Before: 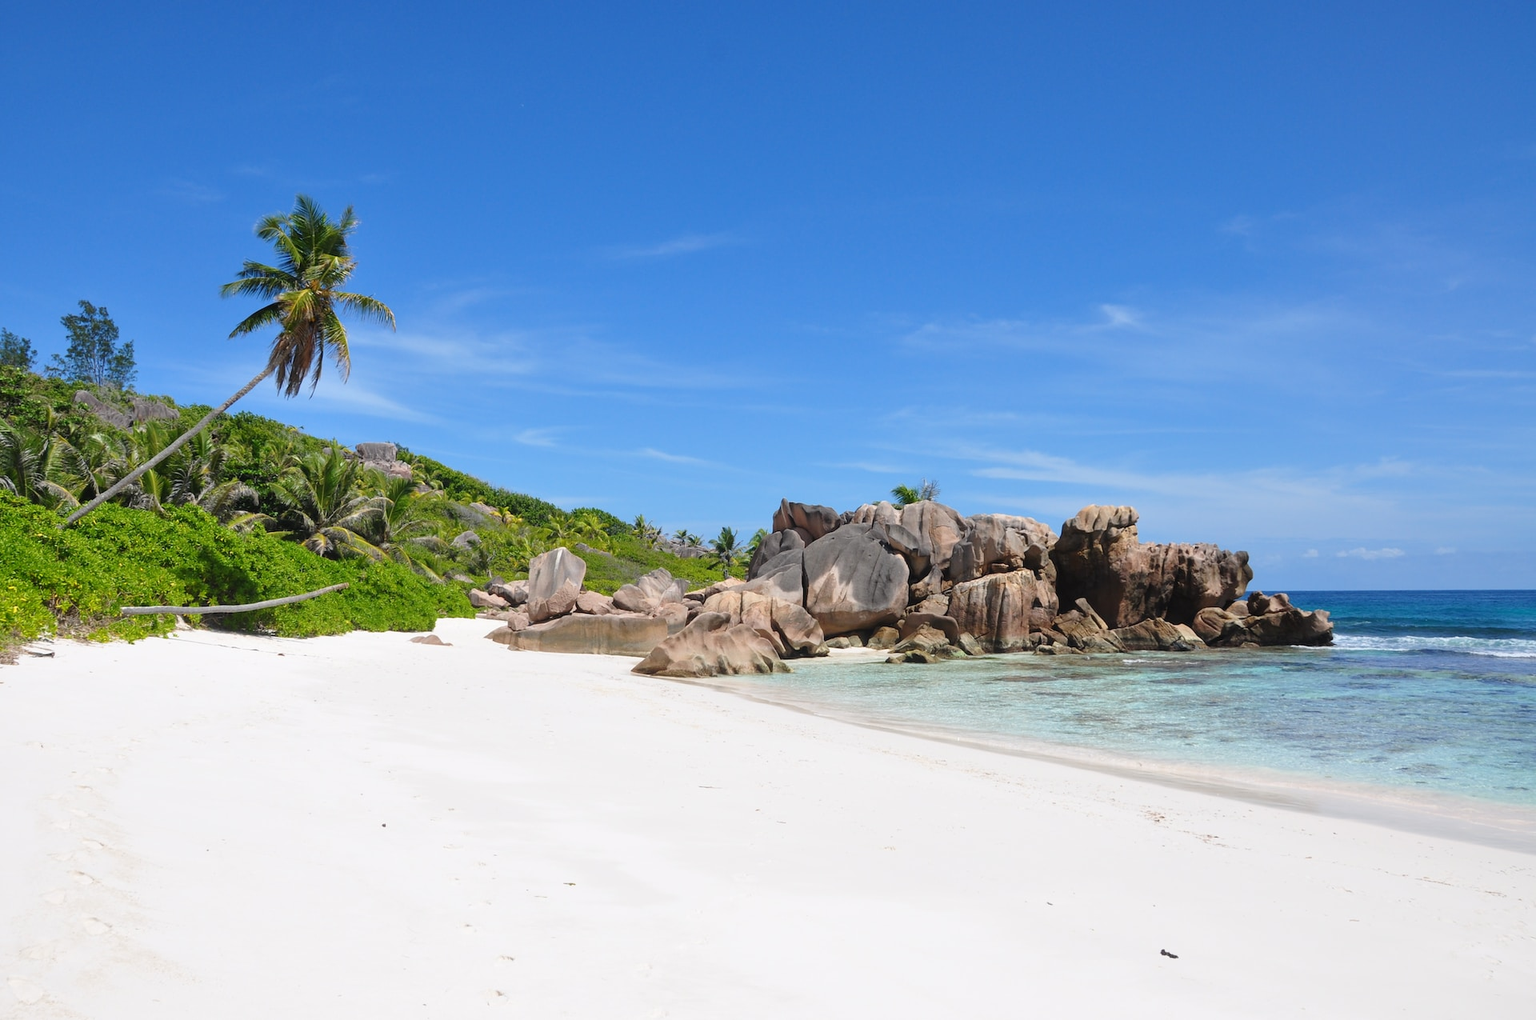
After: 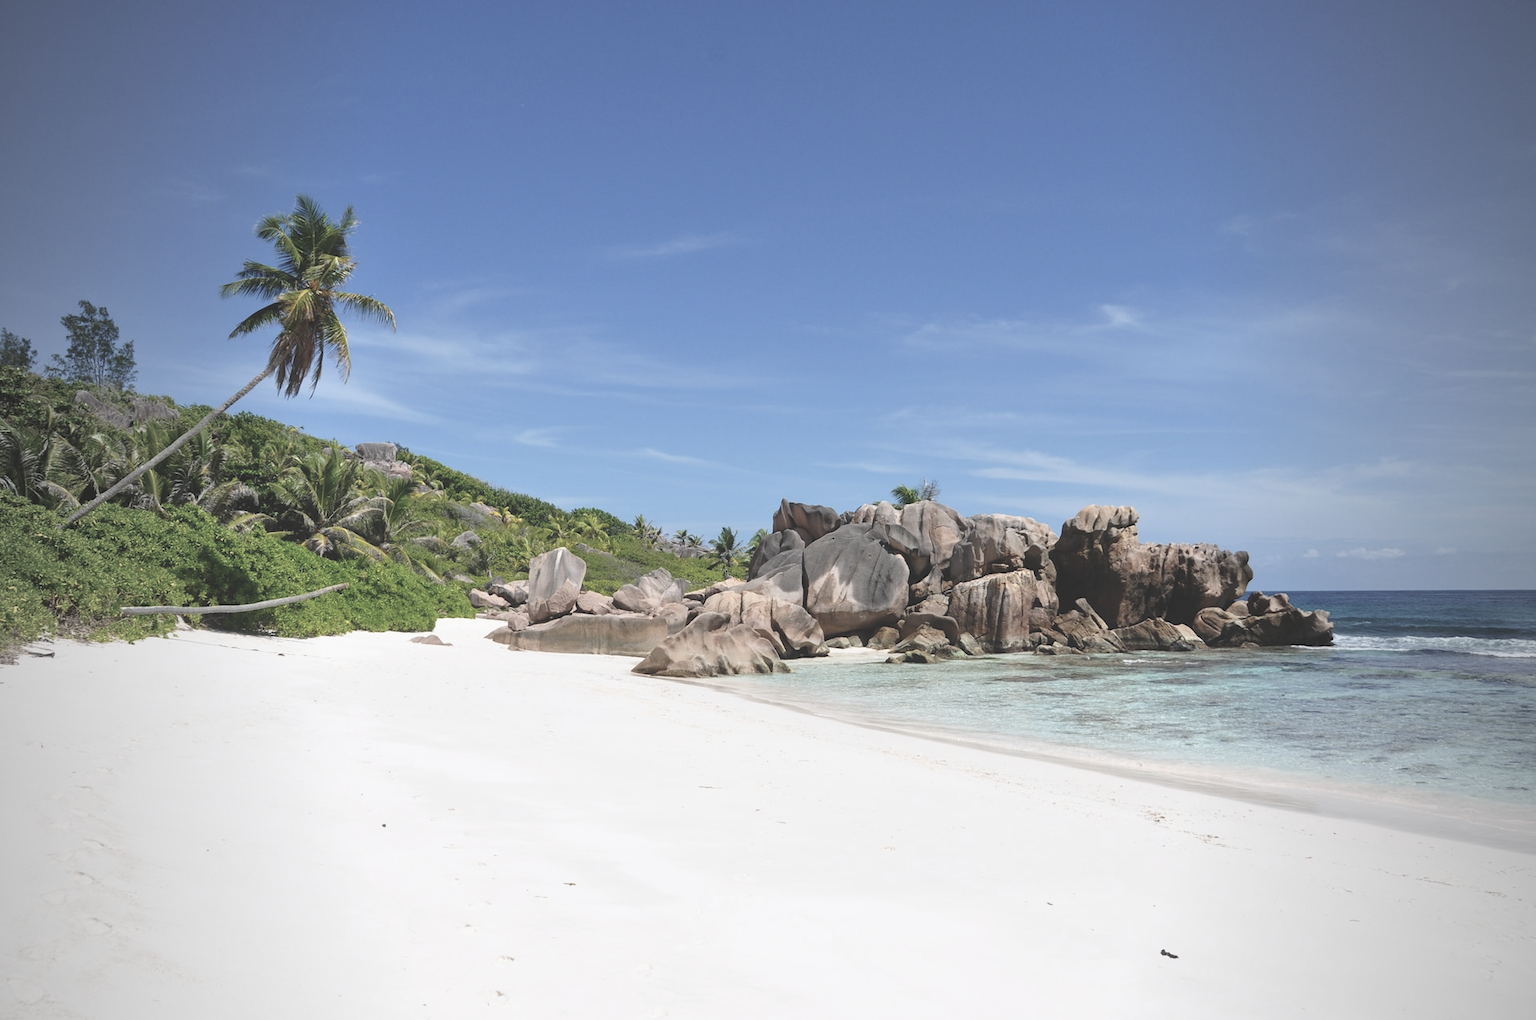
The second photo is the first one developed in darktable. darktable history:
vignetting: fall-off start 97%, fall-off radius 100%, width/height ratio 0.609, unbound false
contrast brightness saturation: contrast 0.1, saturation -0.36
exposure: black level correction -0.028, compensate highlight preservation false
